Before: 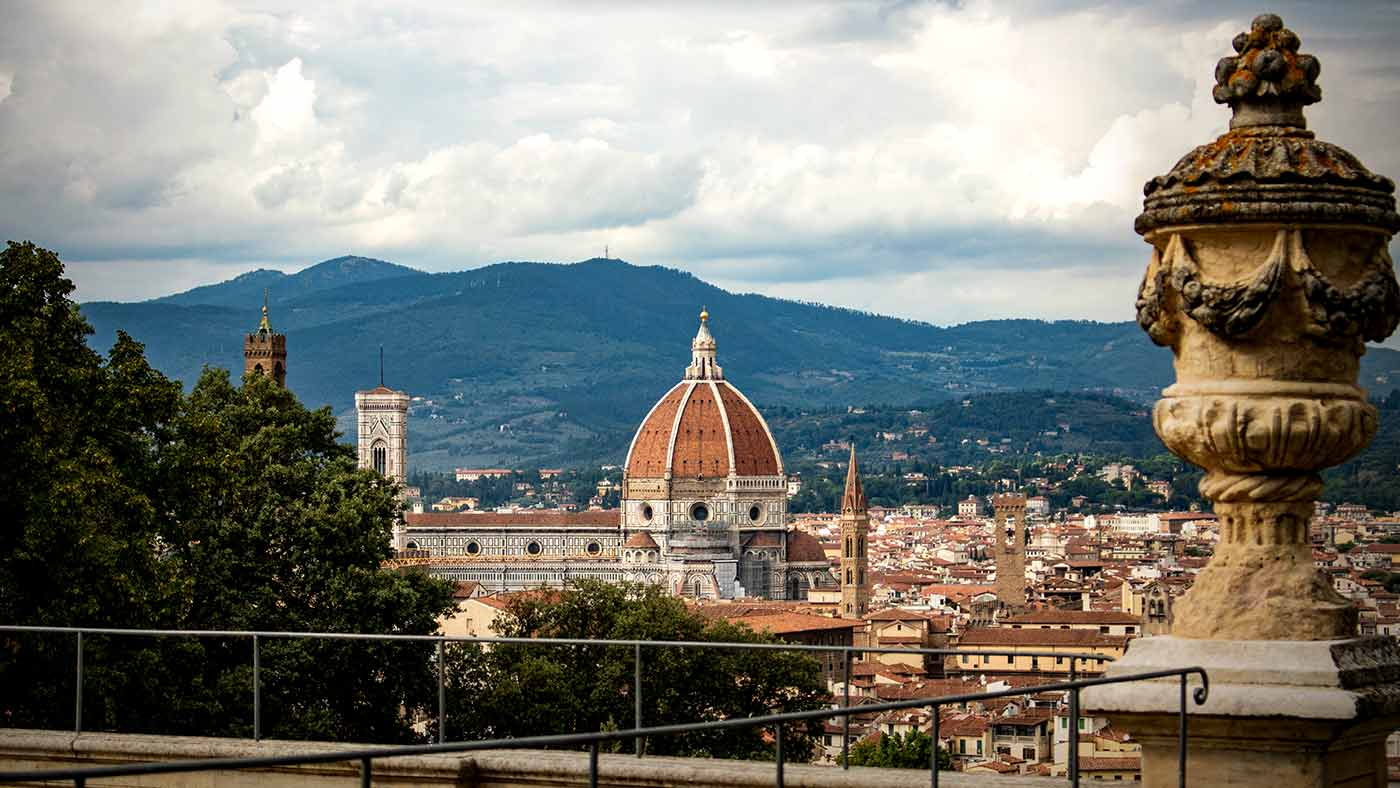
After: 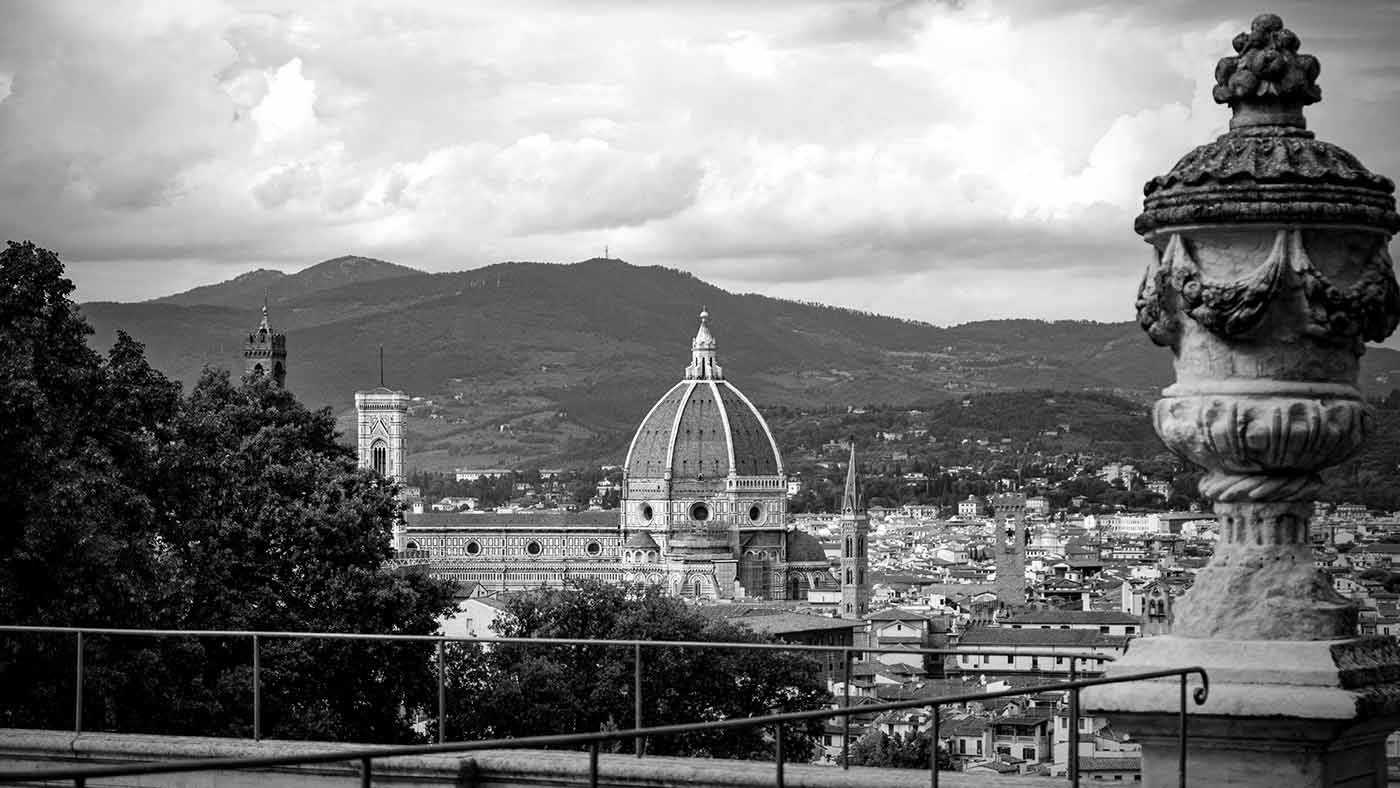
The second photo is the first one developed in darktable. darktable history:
color correction: highlights a* 10.32, highlights b* 14.66, shadows a* -9.59, shadows b* -15.02
color zones: curves: ch1 [(0, -0.394) (0.143, -0.394) (0.286, -0.394) (0.429, -0.392) (0.571, -0.391) (0.714, -0.391) (0.857, -0.391) (1, -0.394)]
